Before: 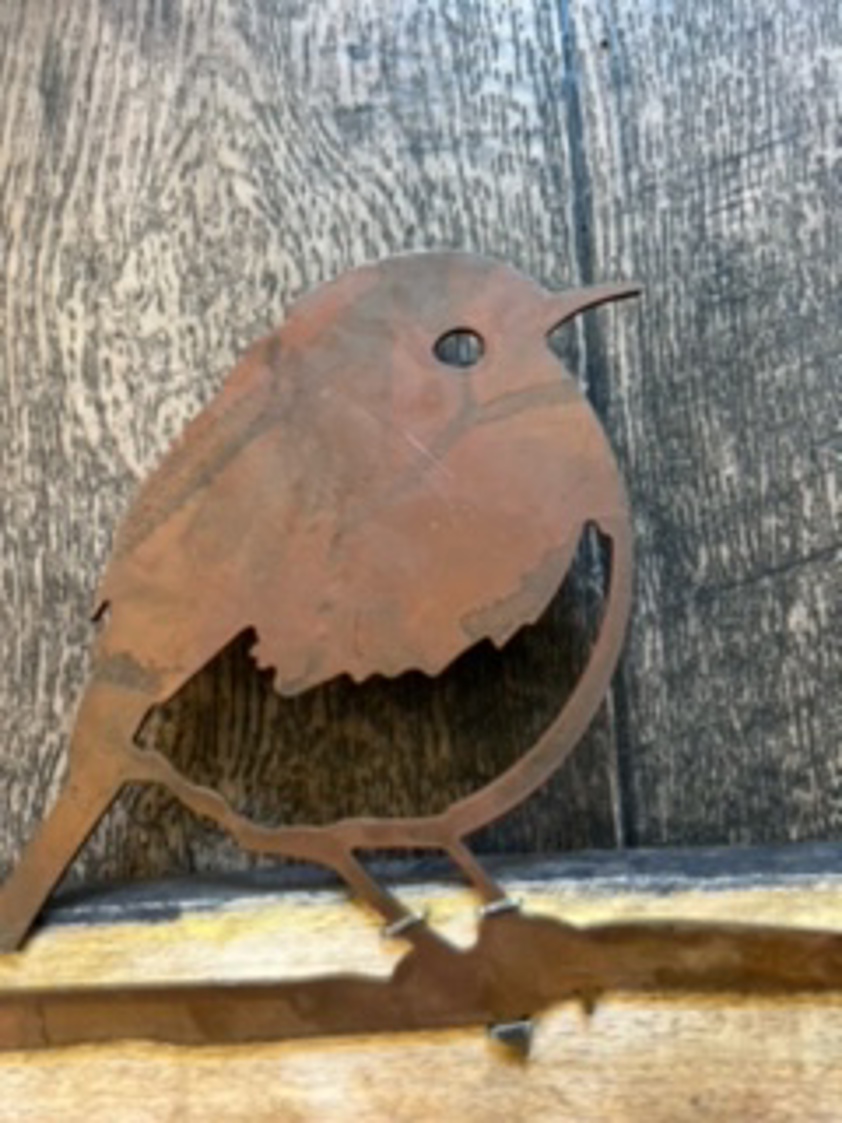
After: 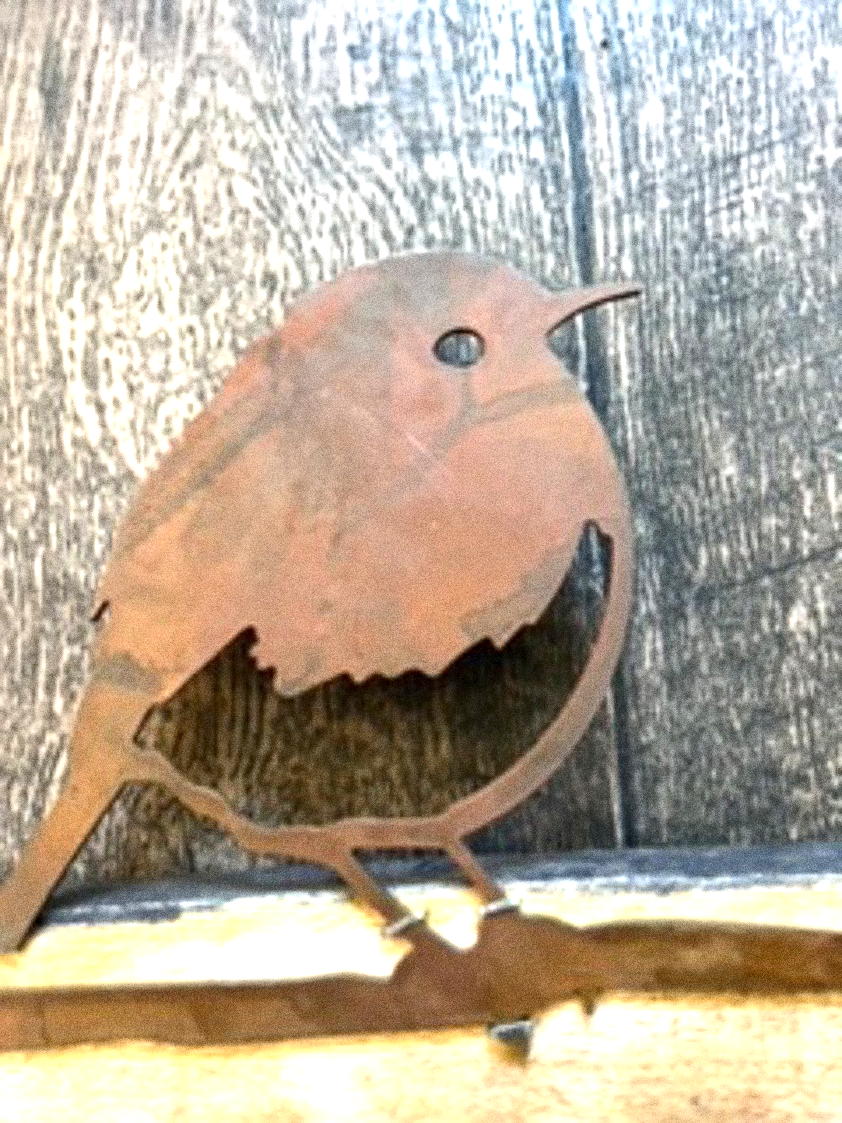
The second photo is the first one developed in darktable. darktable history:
sharpen: on, module defaults
tone equalizer: on, module defaults
exposure: exposure 1 EV, compensate highlight preservation false
grain: coarseness 14.49 ISO, strength 48.04%, mid-tones bias 35%
